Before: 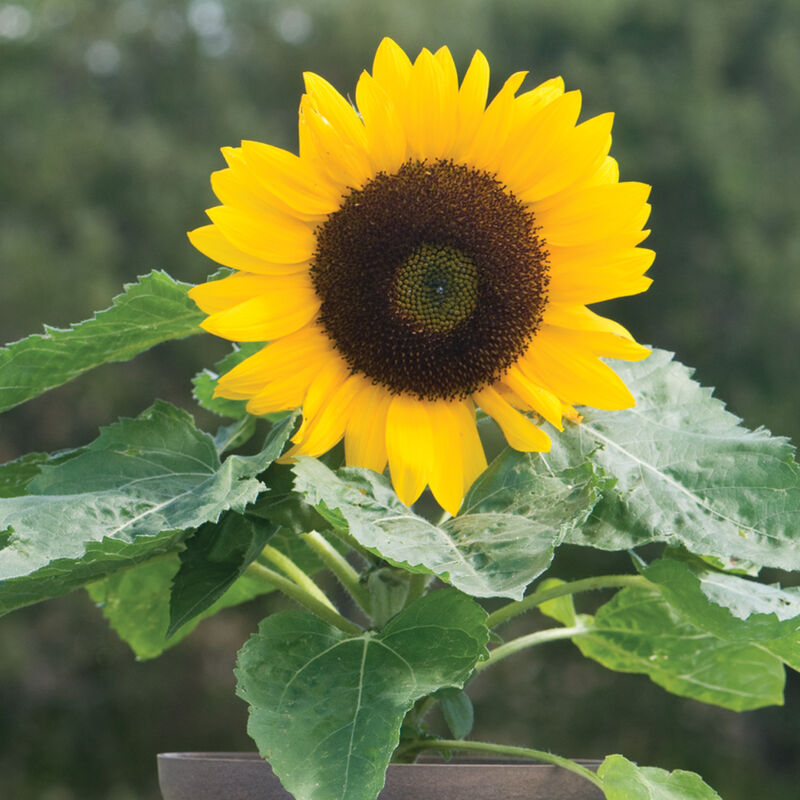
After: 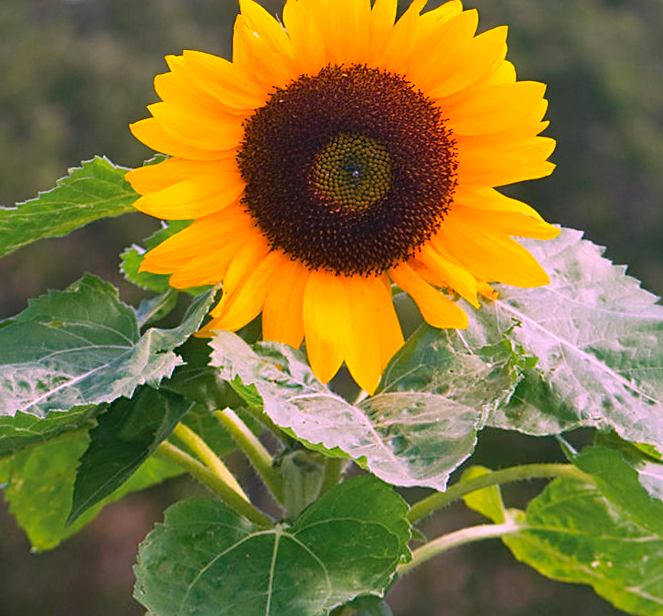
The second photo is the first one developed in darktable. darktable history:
crop and rotate: top 5.667%, bottom 14.937%
rotate and perspective: rotation 0.72°, lens shift (vertical) -0.352, lens shift (horizontal) -0.051, crop left 0.152, crop right 0.859, crop top 0.019, crop bottom 0.964
color correction: highlights a* 19.5, highlights b* -11.53, saturation 1.69
sharpen: on, module defaults
